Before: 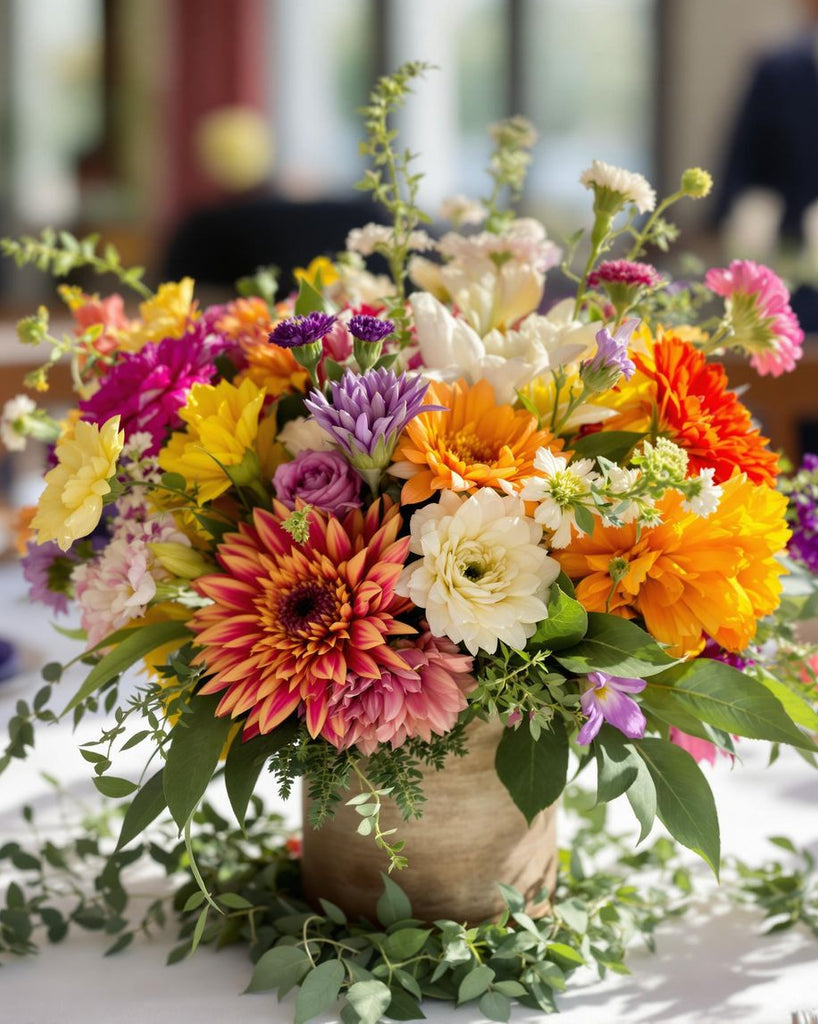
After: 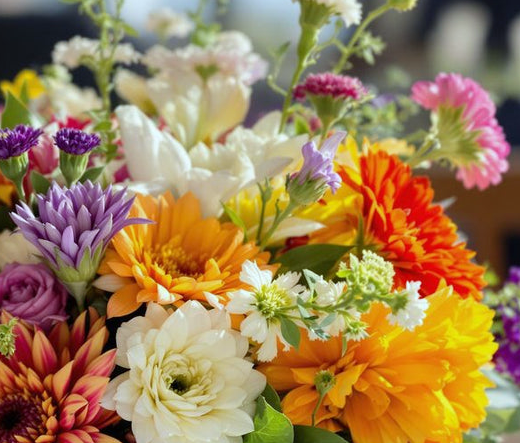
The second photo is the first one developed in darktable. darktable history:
crop: left 36.005%, top 18.293%, right 0.31%, bottom 38.444%
white balance: red 0.925, blue 1.046
